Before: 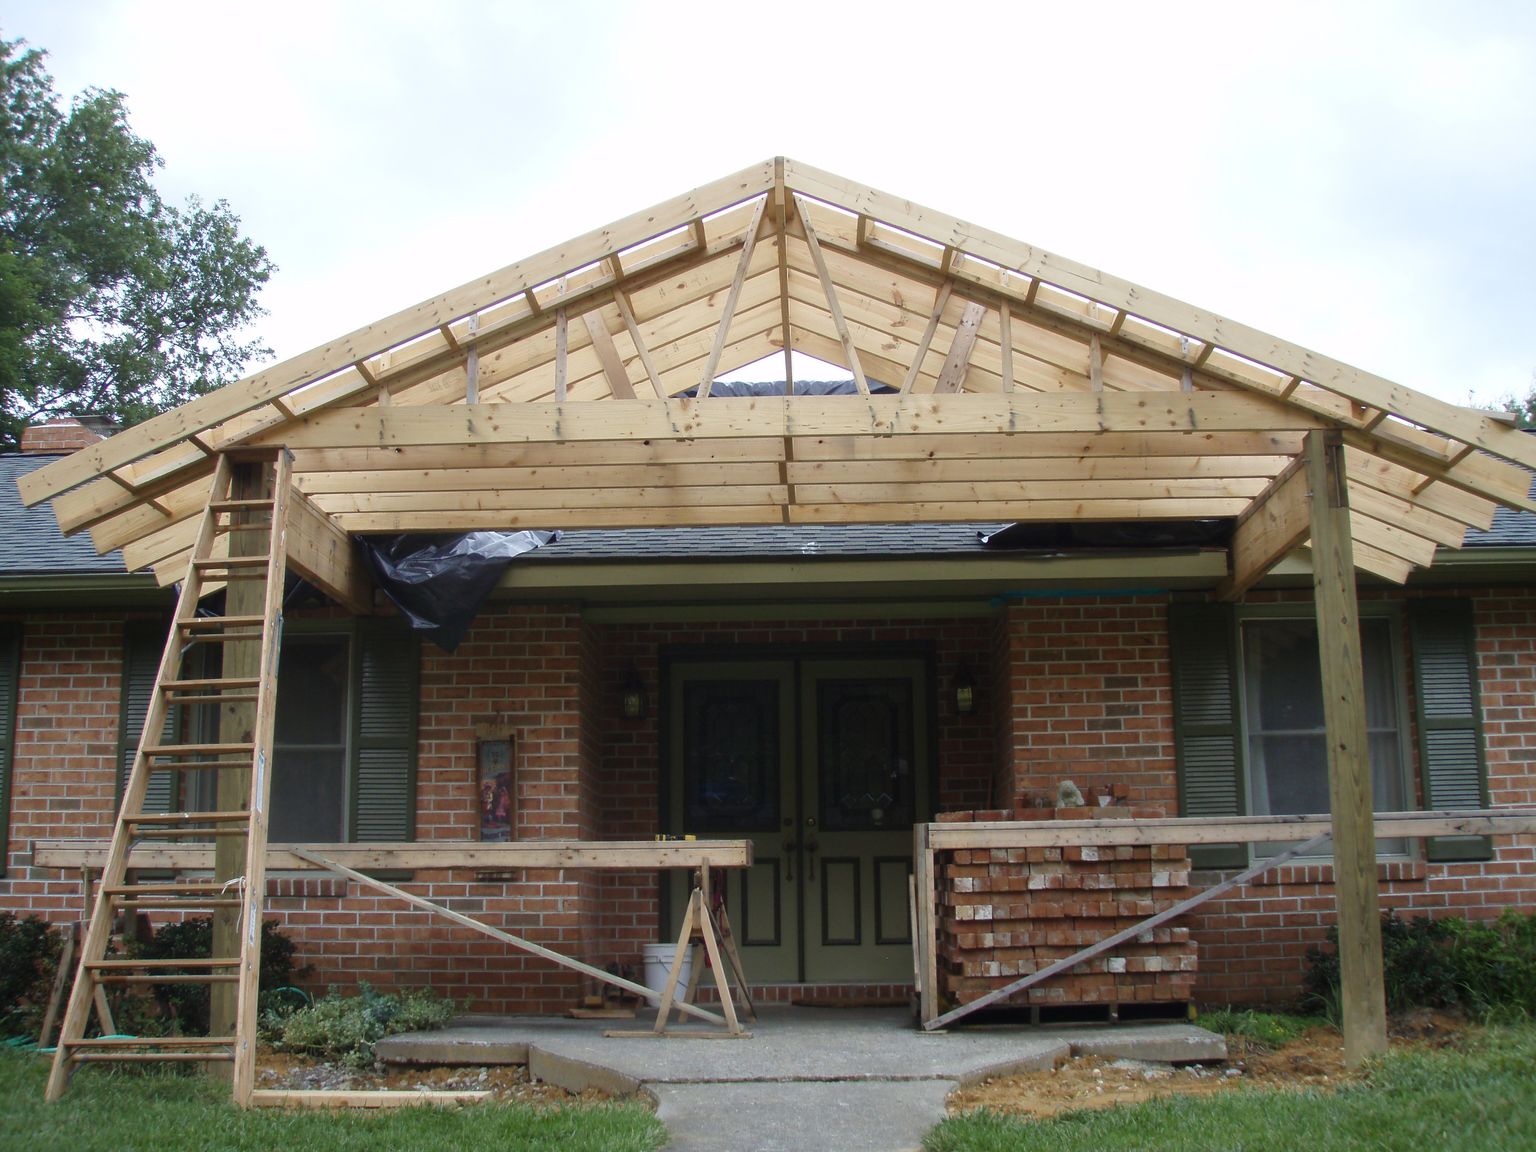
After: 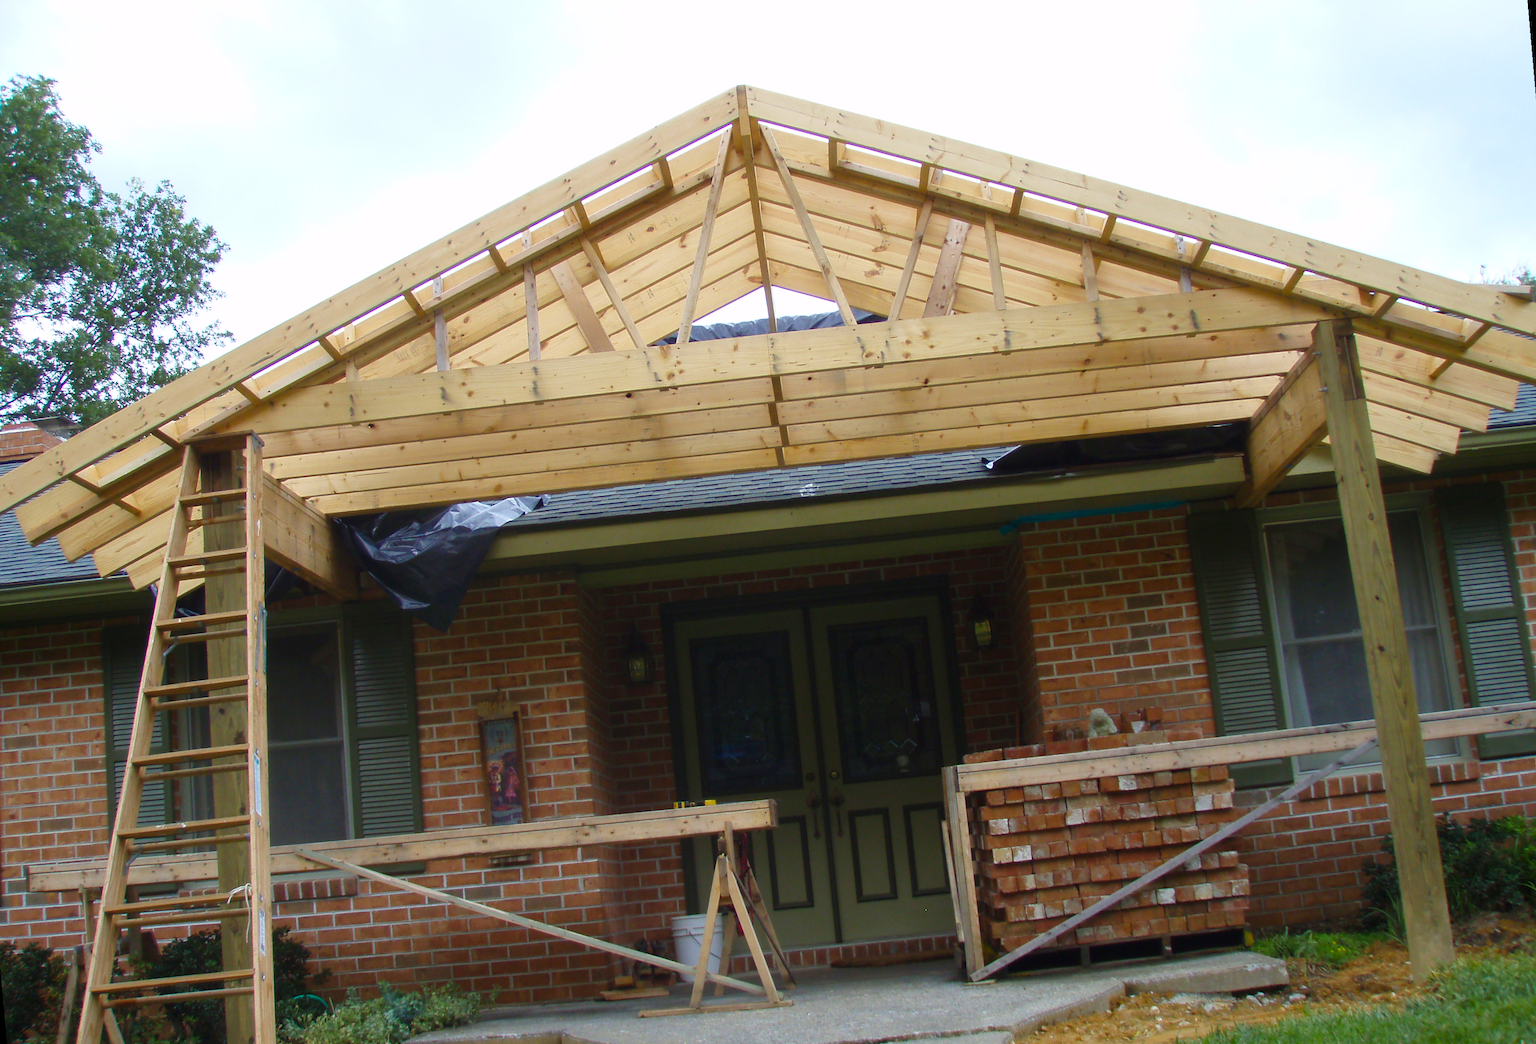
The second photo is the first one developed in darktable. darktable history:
rotate and perspective: rotation -5°, crop left 0.05, crop right 0.952, crop top 0.11, crop bottom 0.89
color balance rgb: linear chroma grading › global chroma 13.3%, global vibrance 41.49%
tone equalizer: on, module defaults
